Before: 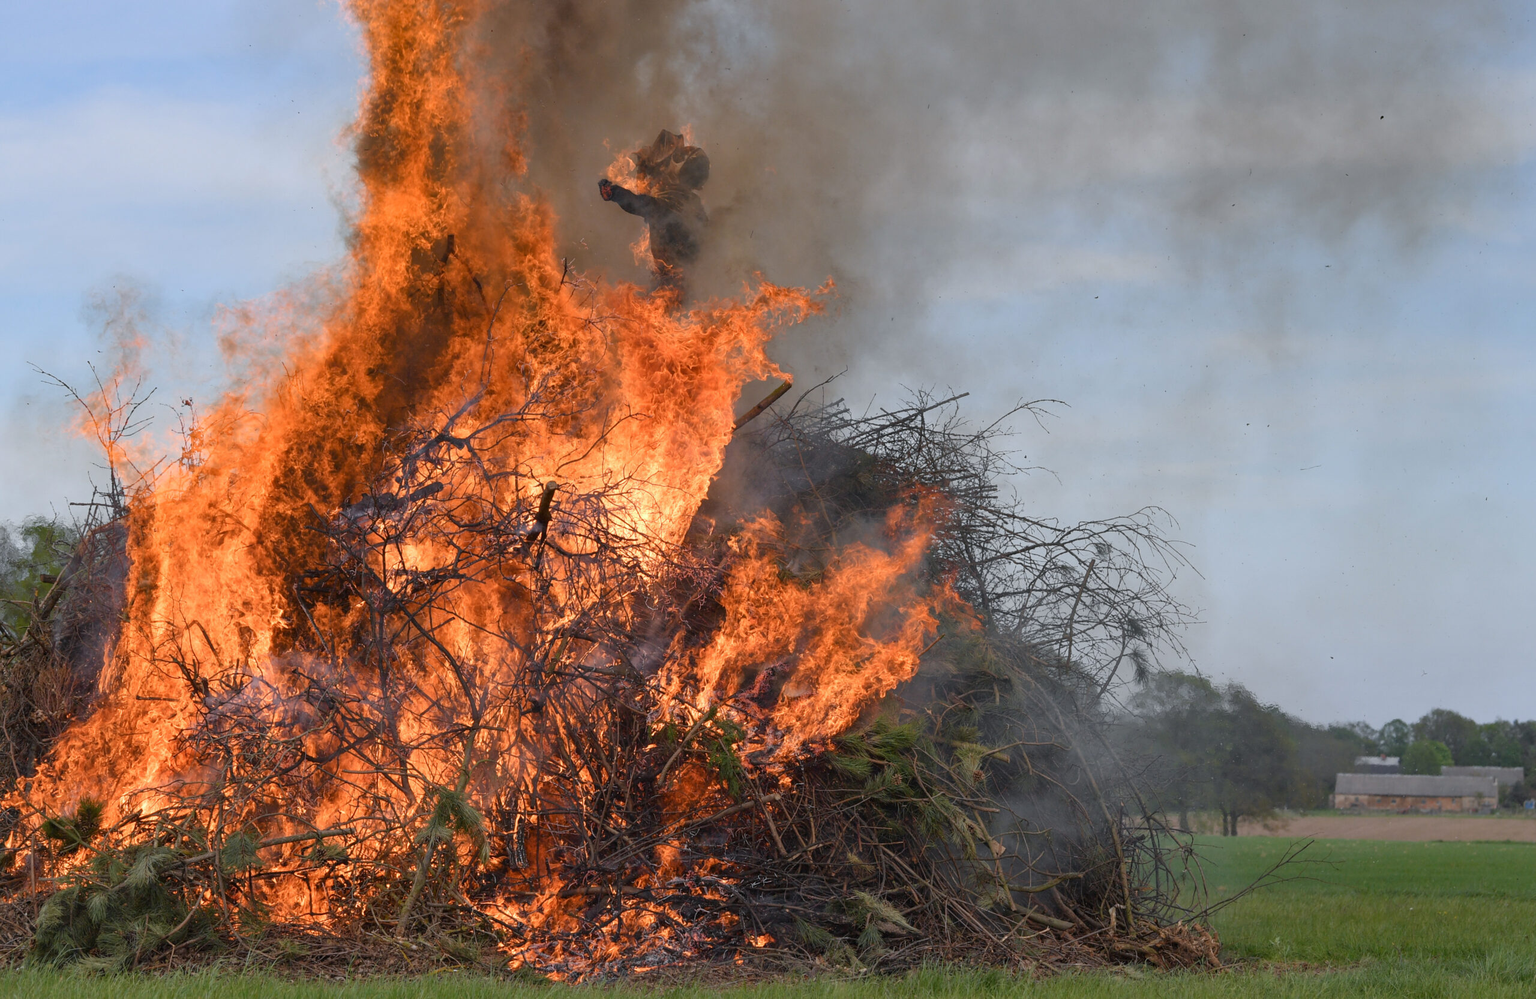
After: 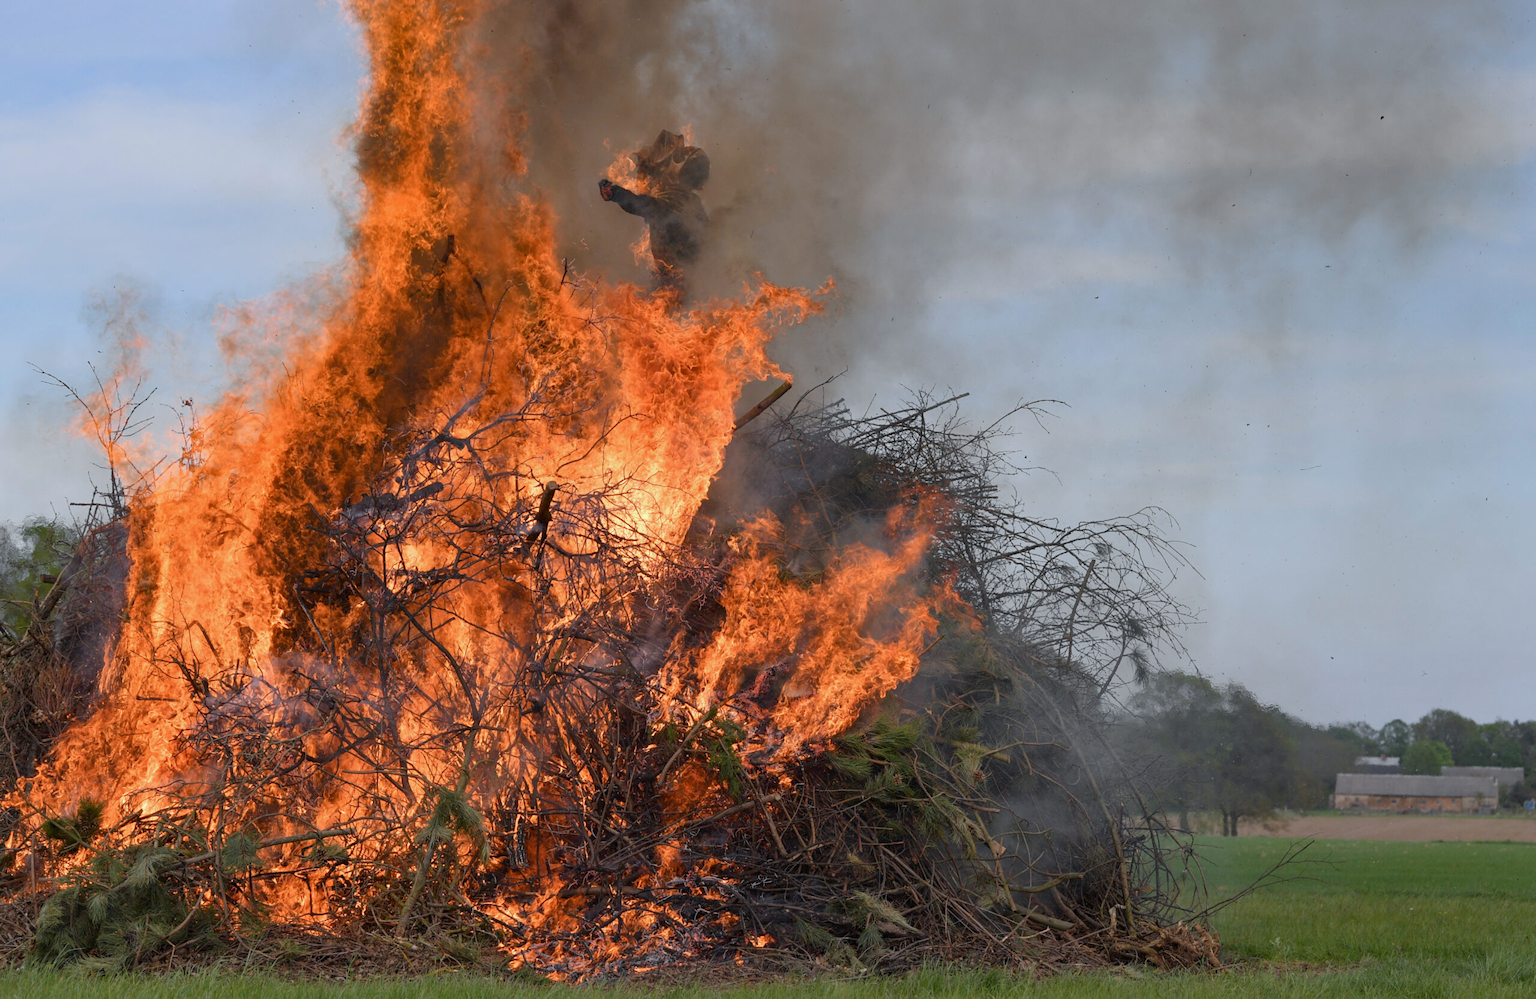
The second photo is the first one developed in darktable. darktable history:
exposure: black level correction 0.002, exposure -0.1 EV, compensate exposure bias true, compensate highlight preservation false
